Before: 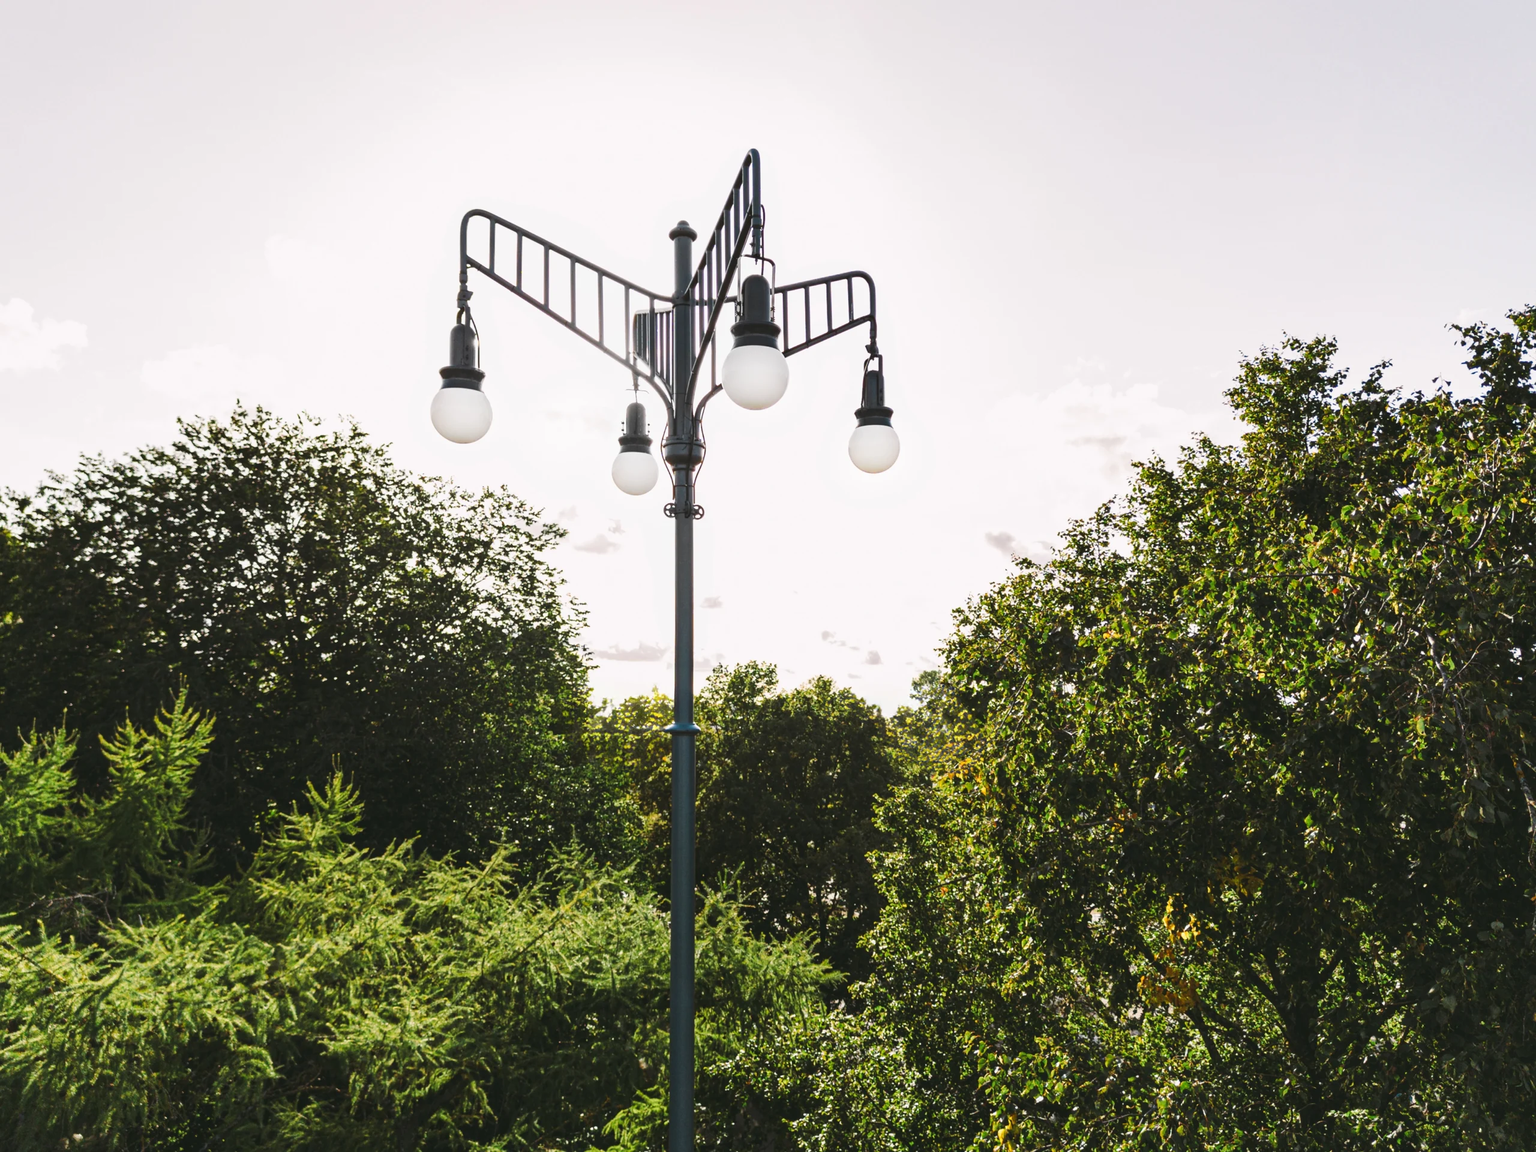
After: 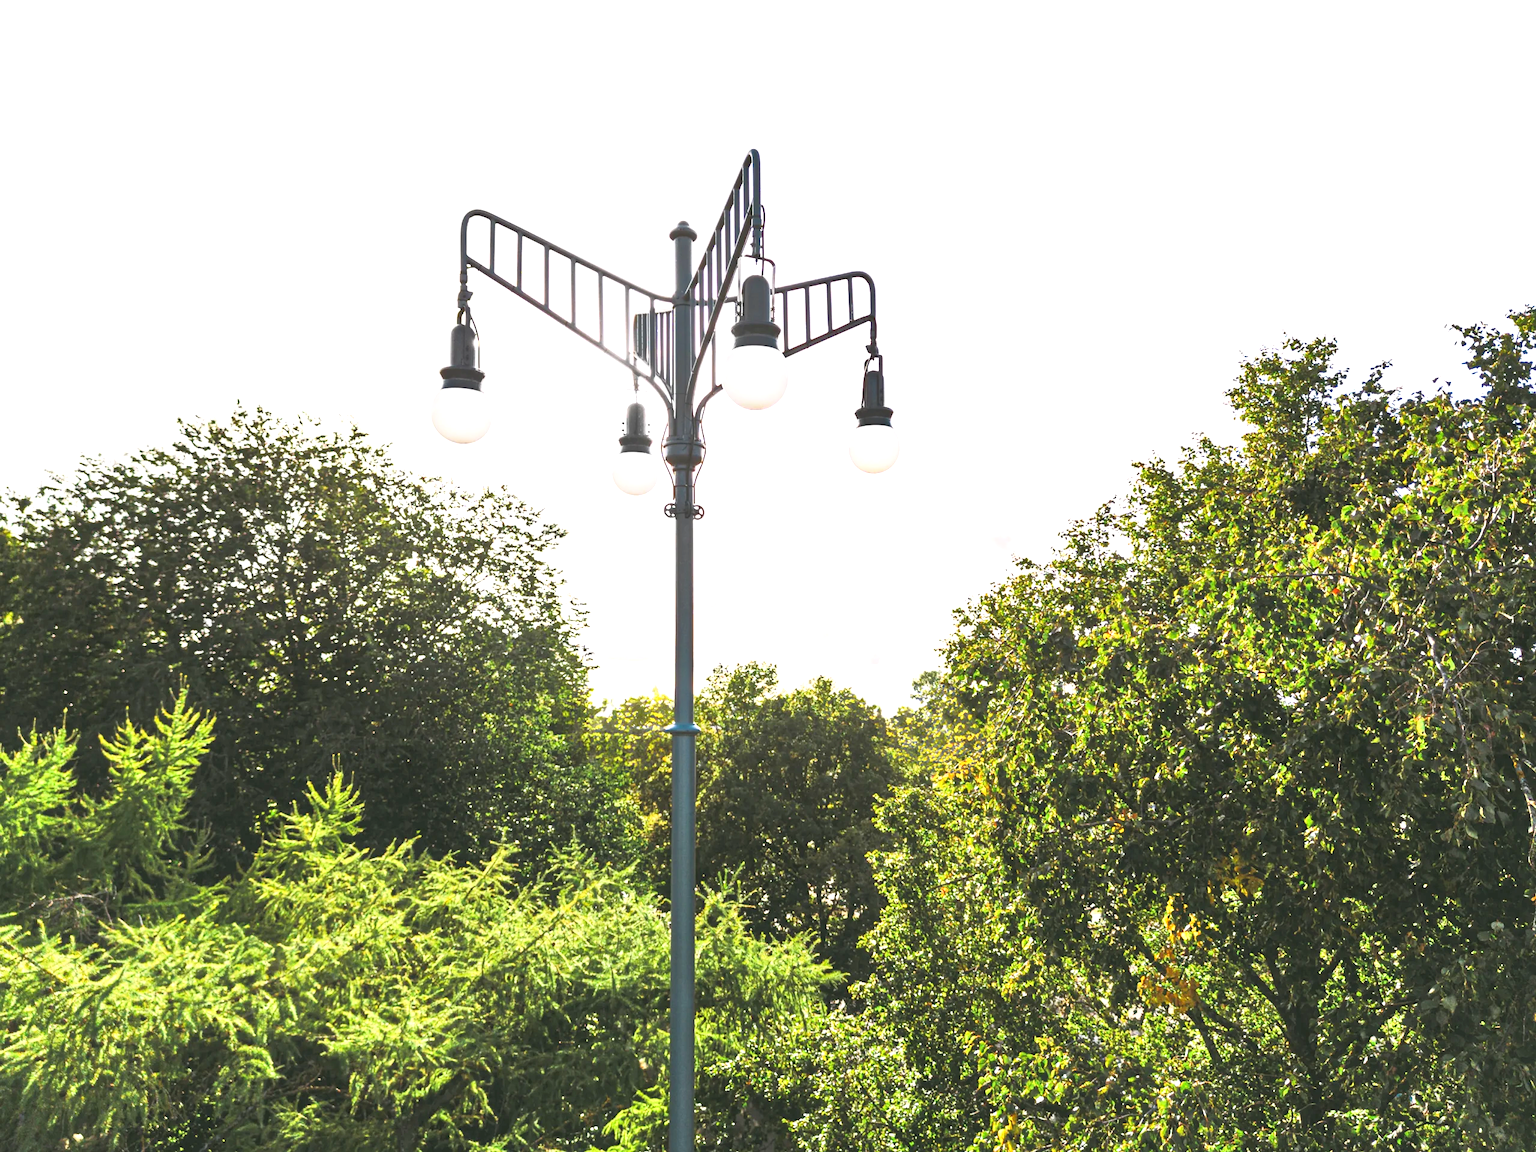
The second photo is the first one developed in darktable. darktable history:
tone equalizer: -7 EV 0.15 EV, -6 EV 0.6 EV, -5 EV 1.15 EV, -4 EV 1.33 EV, -3 EV 1.15 EV, -2 EV 0.6 EV, -1 EV 0.15 EV, mask exposure compensation -0.5 EV
exposure: exposure 0.6 EV, compensate highlight preservation false
base curve: curves: ch0 [(0, 0) (0.257, 0.25) (0.482, 0.586) (0.757, 0.871) (1, 1)]
